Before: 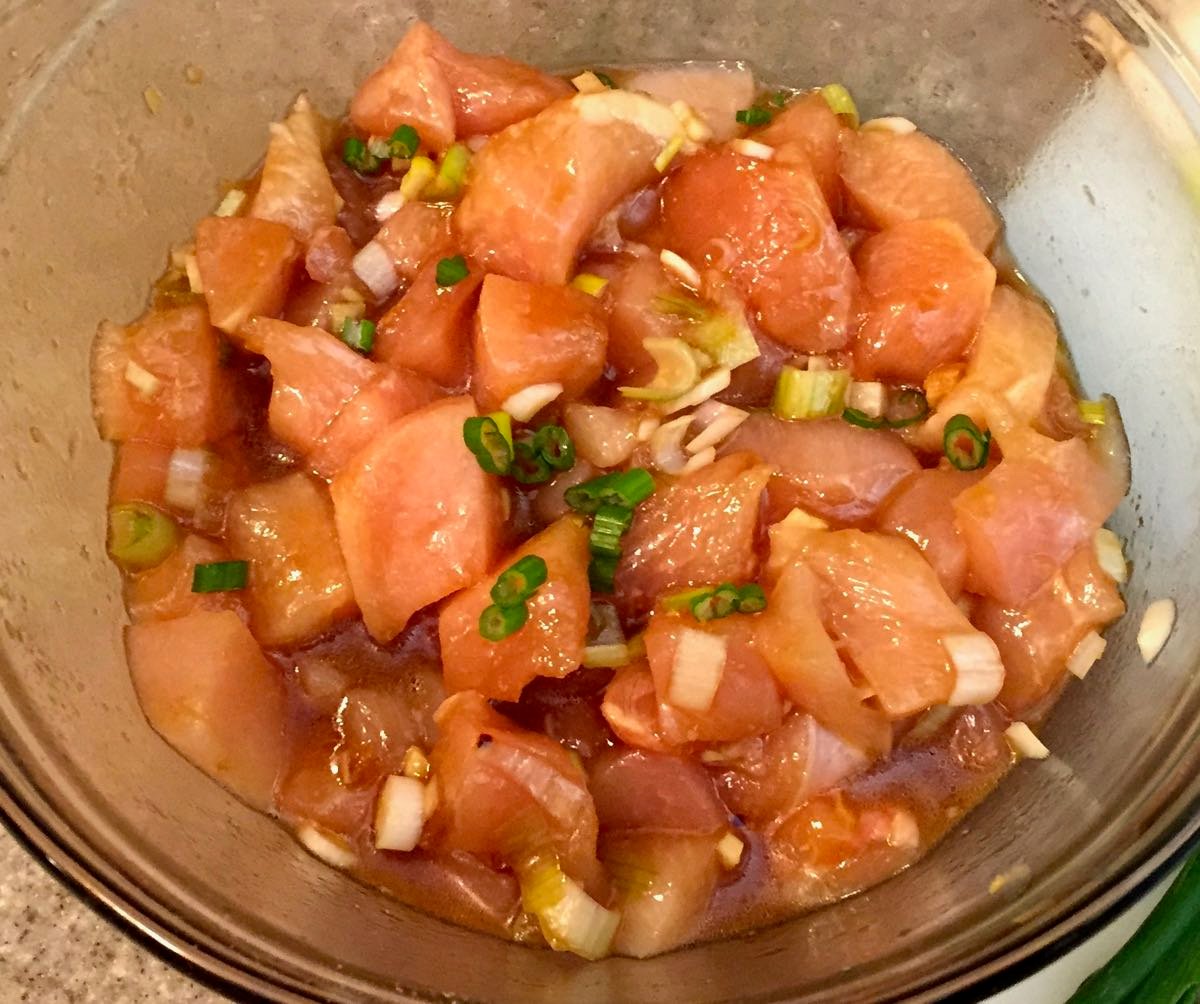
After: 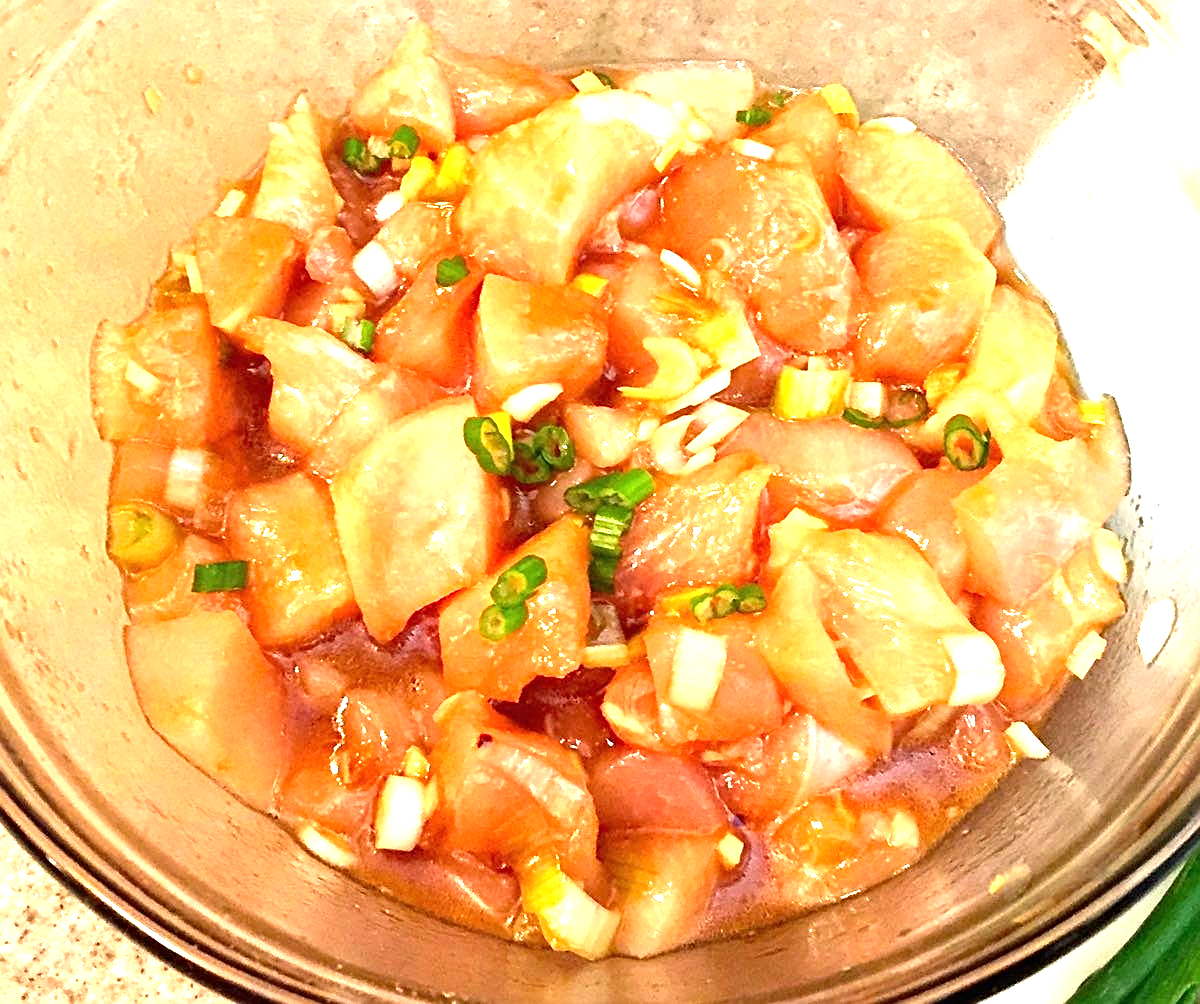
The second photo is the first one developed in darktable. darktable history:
sharpen: on, module defaults
exposure: black level correction 0, exposure 1.675 EV, compensate exposure bias true, compensate highlight preservation false
